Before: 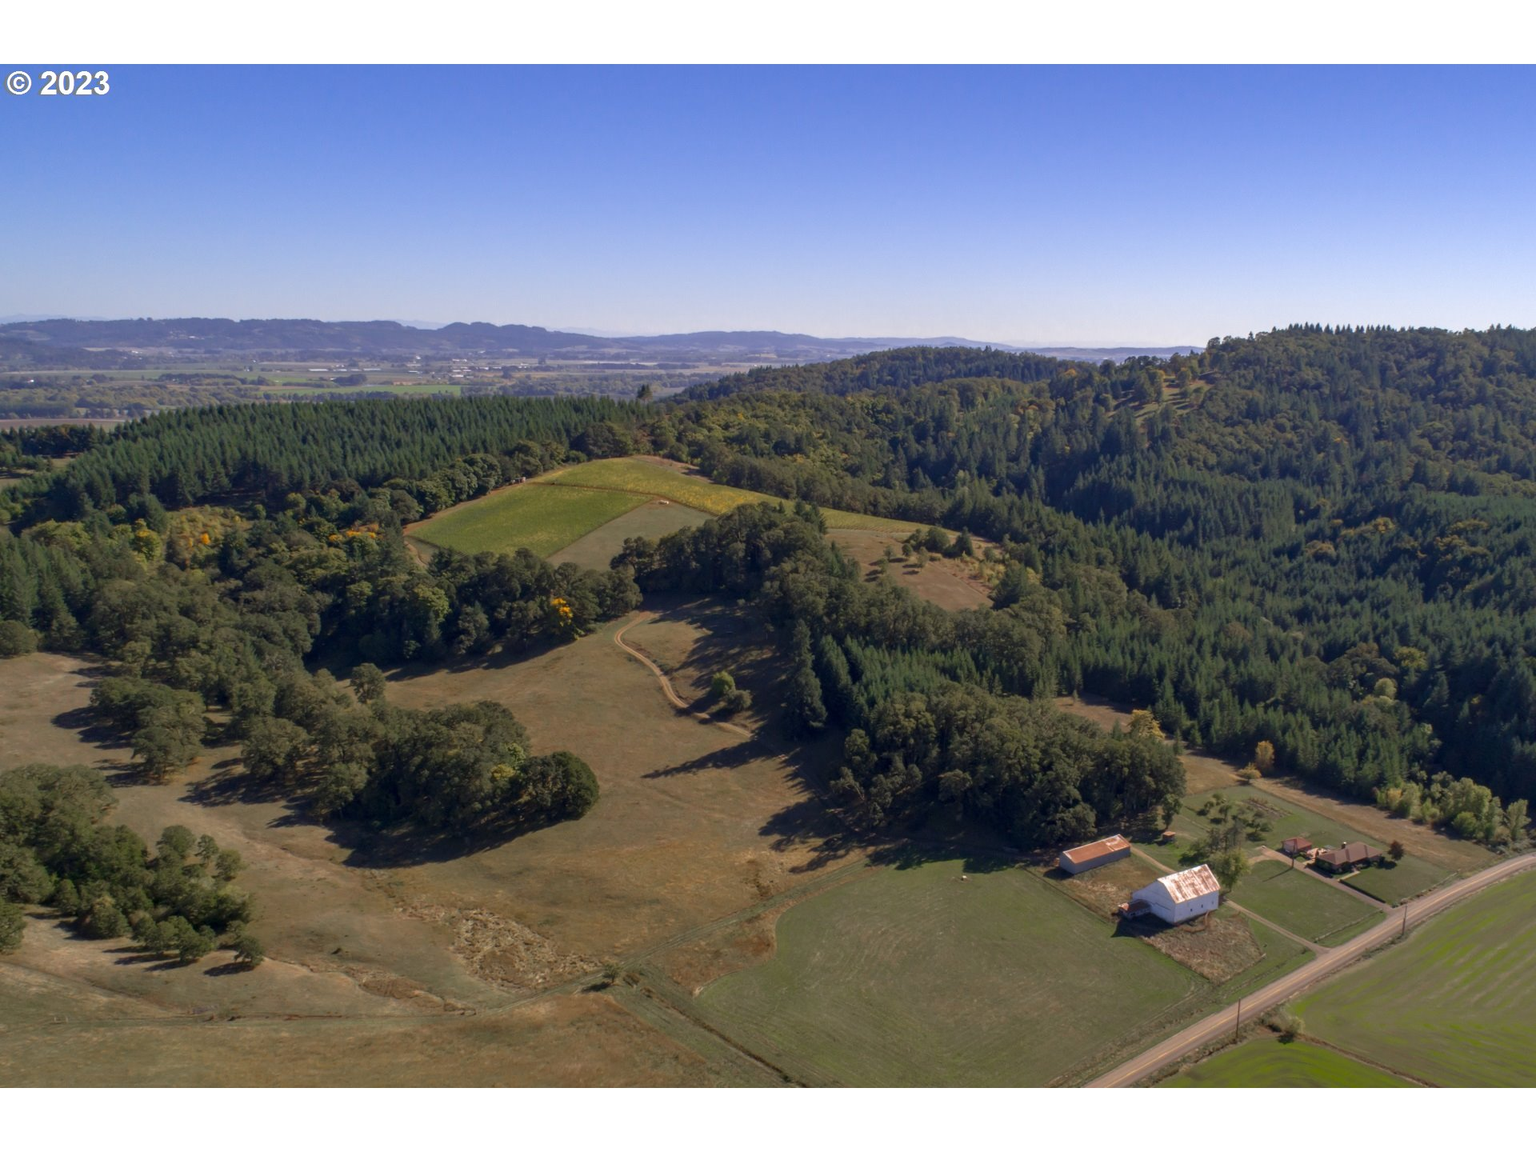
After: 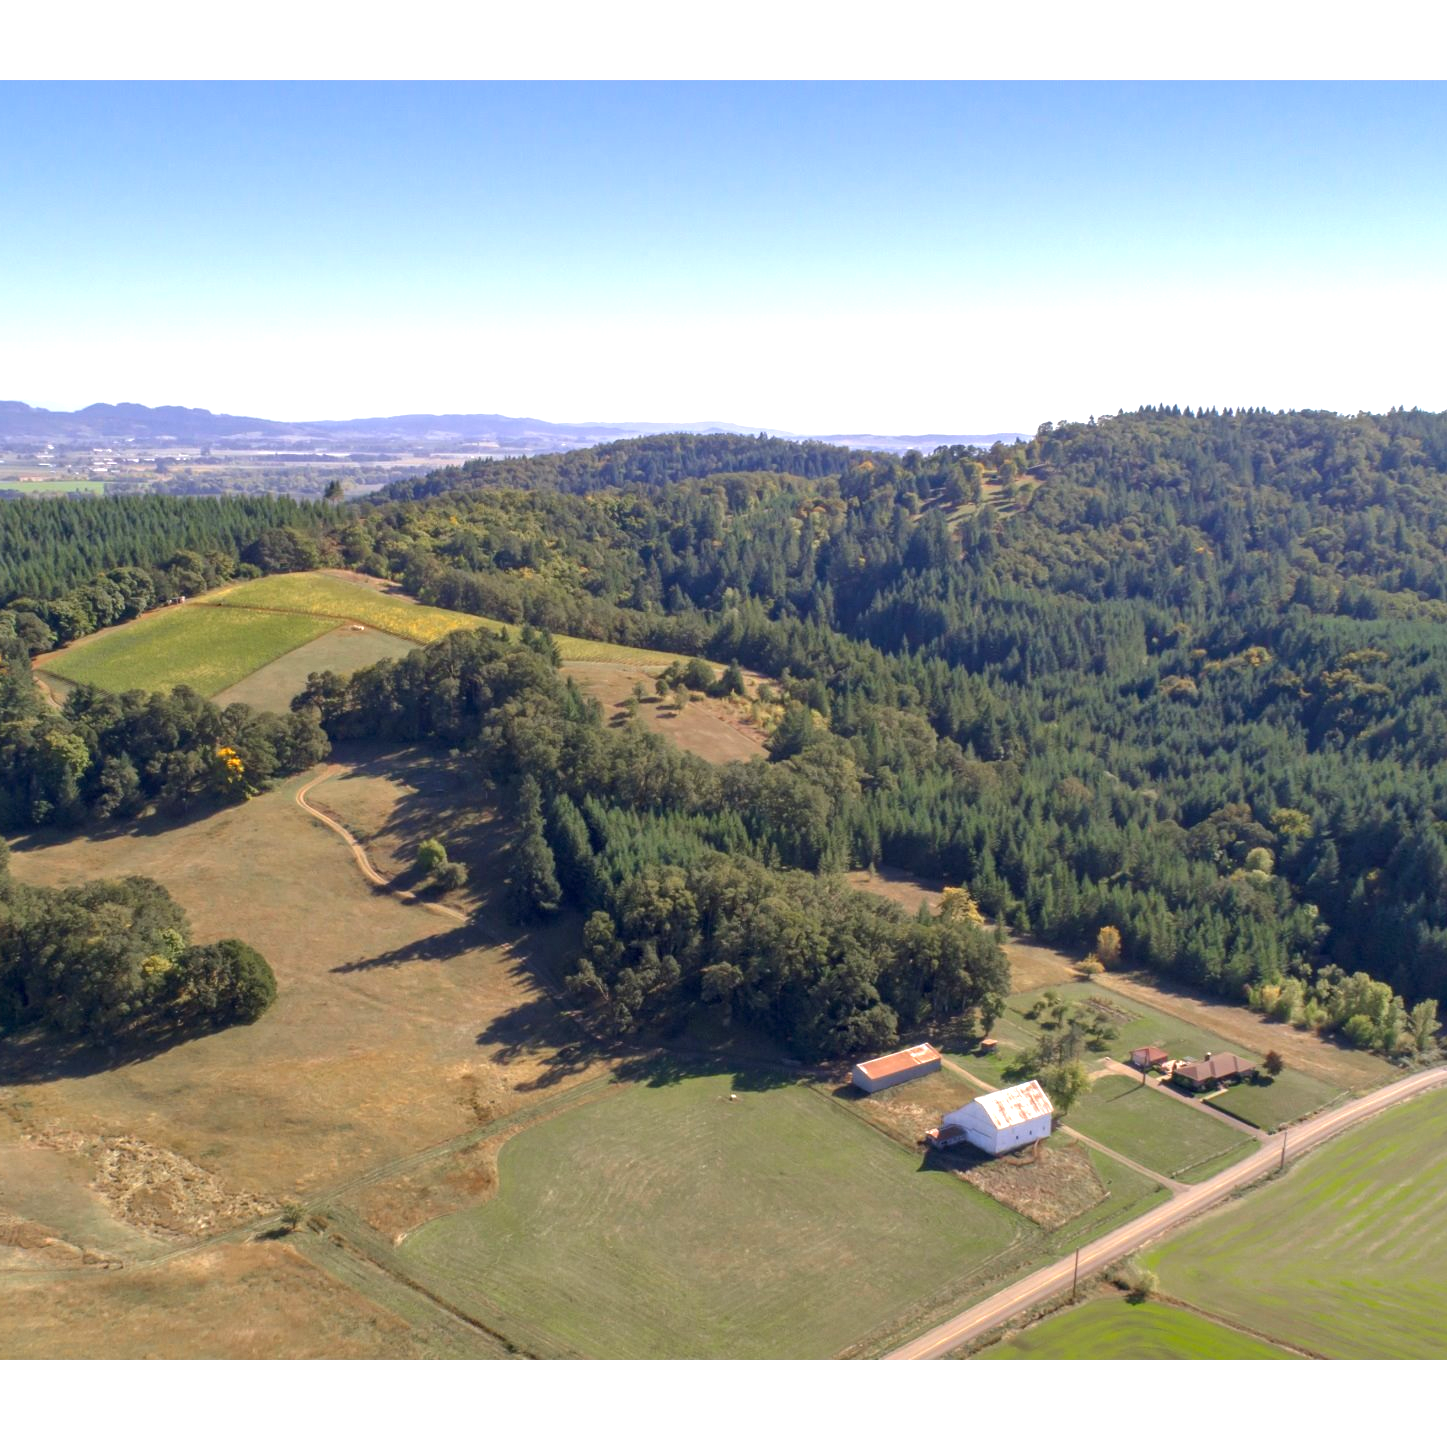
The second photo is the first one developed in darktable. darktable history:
exposure: exposure 1.16 EV, compensate exposure bias true, compensate highlight preservation false
crop and rotate: left 24.6%
